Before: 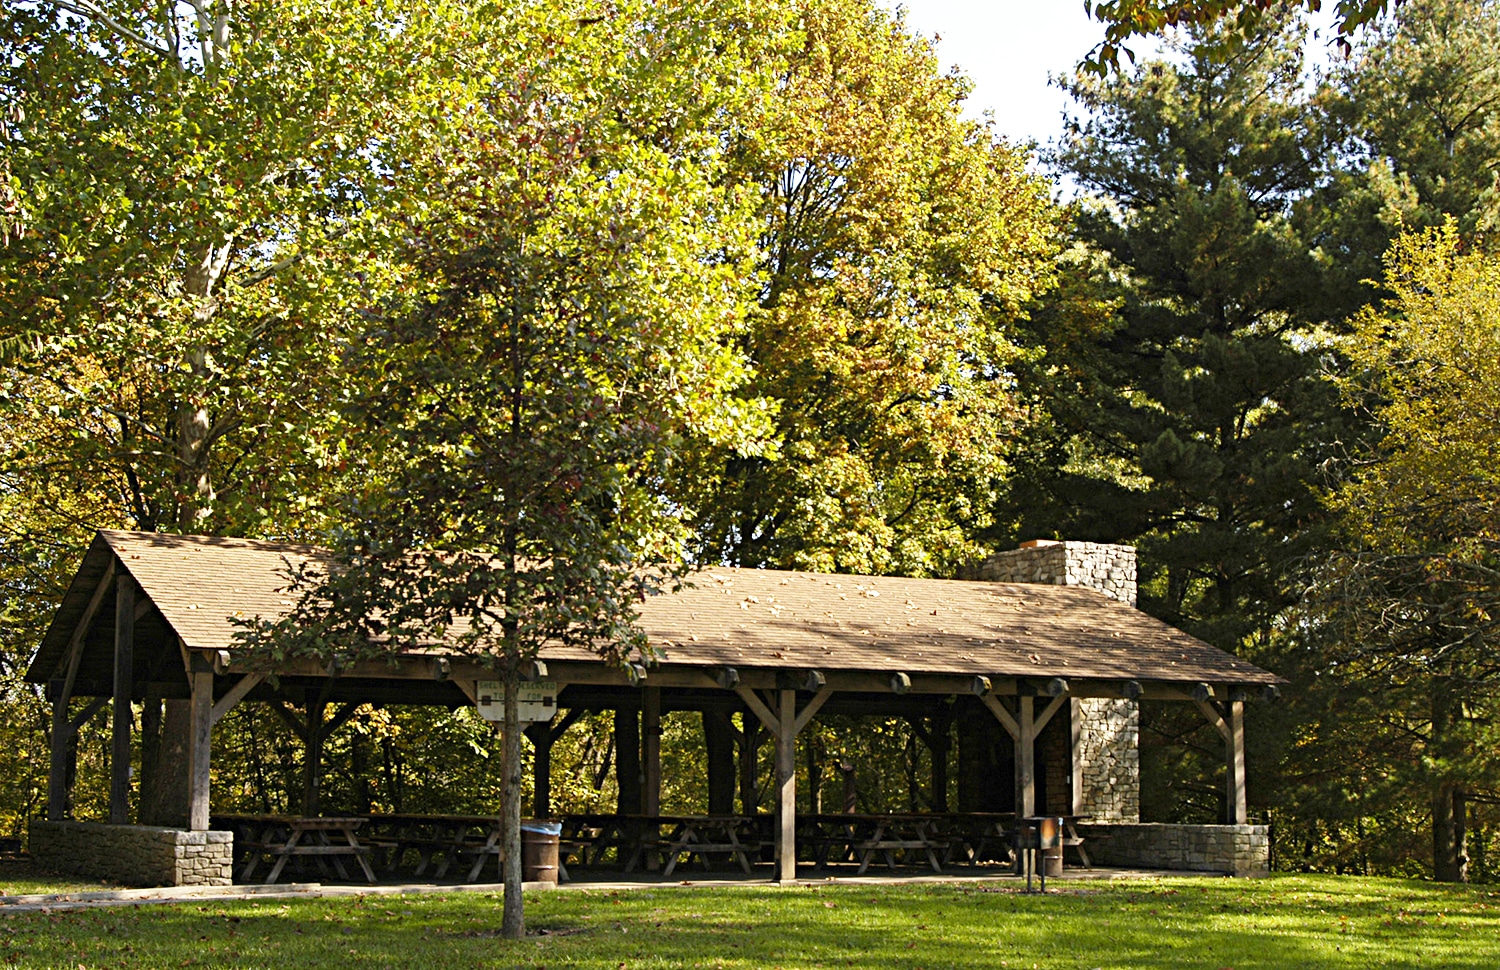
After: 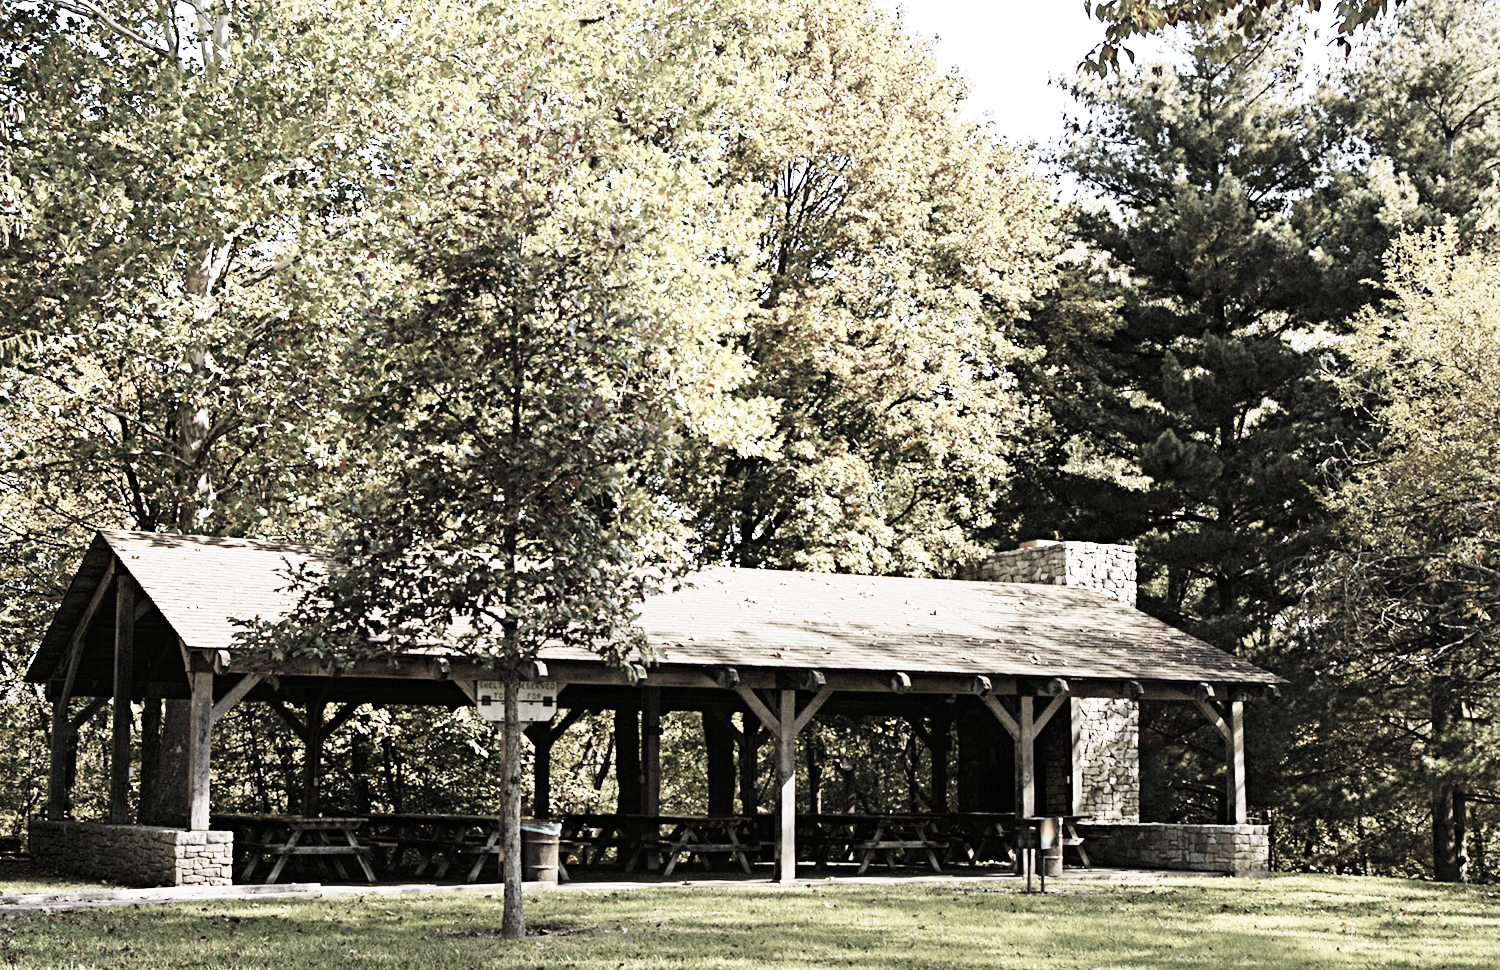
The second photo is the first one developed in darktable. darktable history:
base curve: curves: ch0 [(0, 0) (0, 0.001) (0.001, 0.001) (0.004, 0.002) (0.007, 0.004) (0.015, 0.013) (0.033, 0.045) (0.052, 0.096) (0.075, 0.17) (0.099, 0.241) (0.163, 0.42) (0.219, 0.55) (0.259, 0.616) (0.327, 0.722) (0.365, 0.765) (0.522, 0.873) (0.547, 0.881) (0.689, 0.919) (0.826, 0.952) (1, 1)], preserve colors none
color zones: curves: ch1 [(0, 0.153) (0.143, 0.15) (0.286, 0.151) (0.429, 0.152) (0.571, 0.152) (0.714, 0.151) (0.857, 0.151) (1, 0.153)]
